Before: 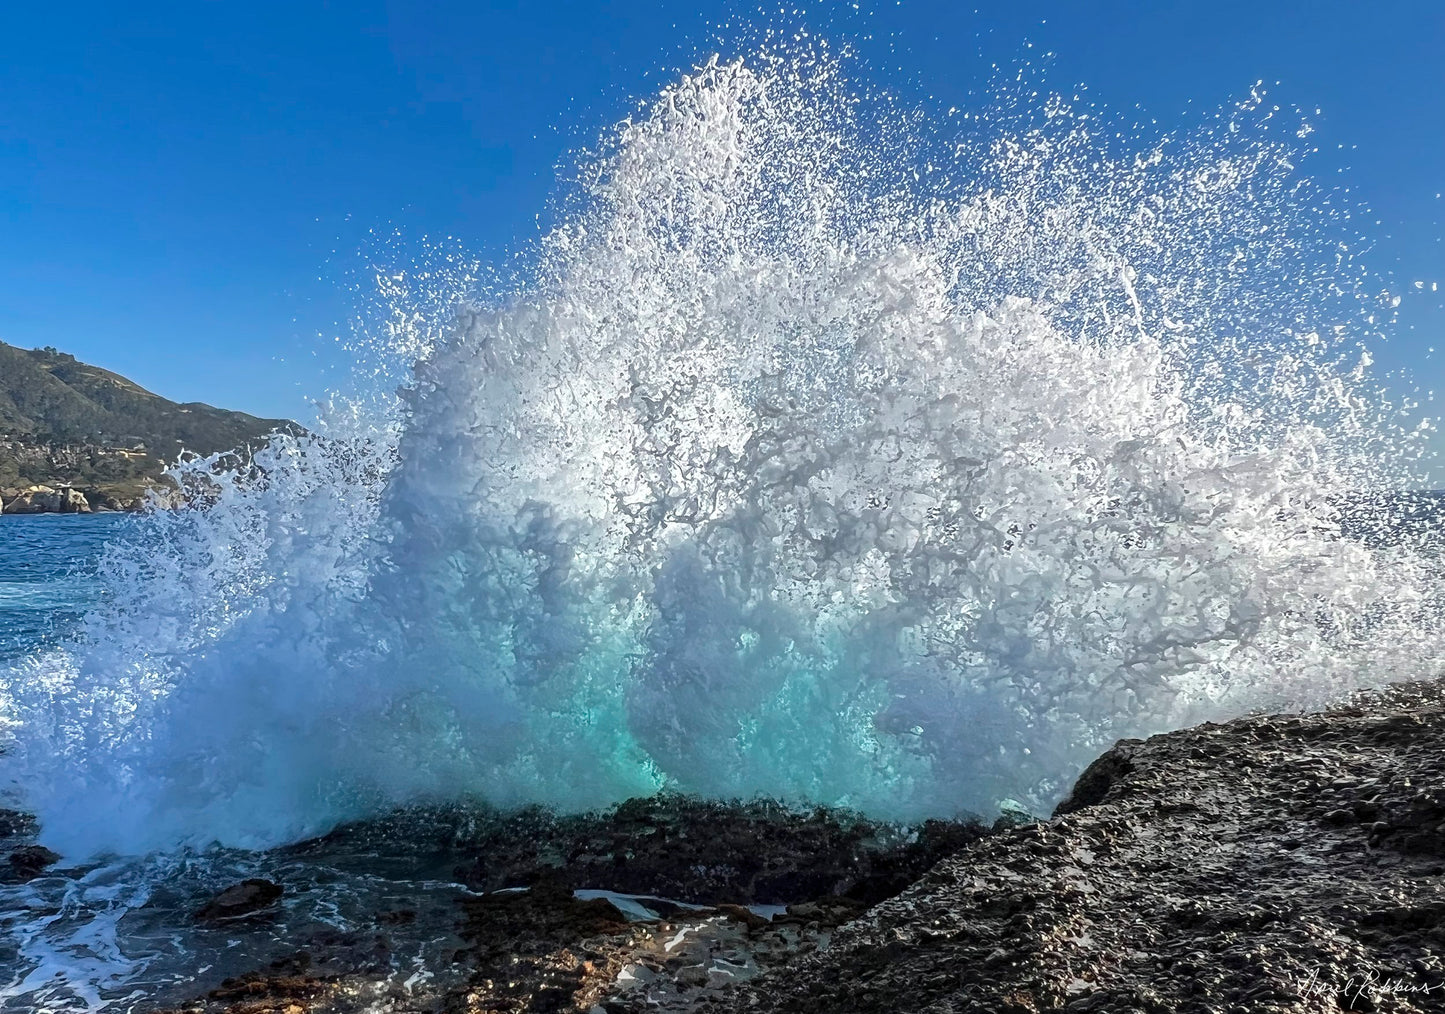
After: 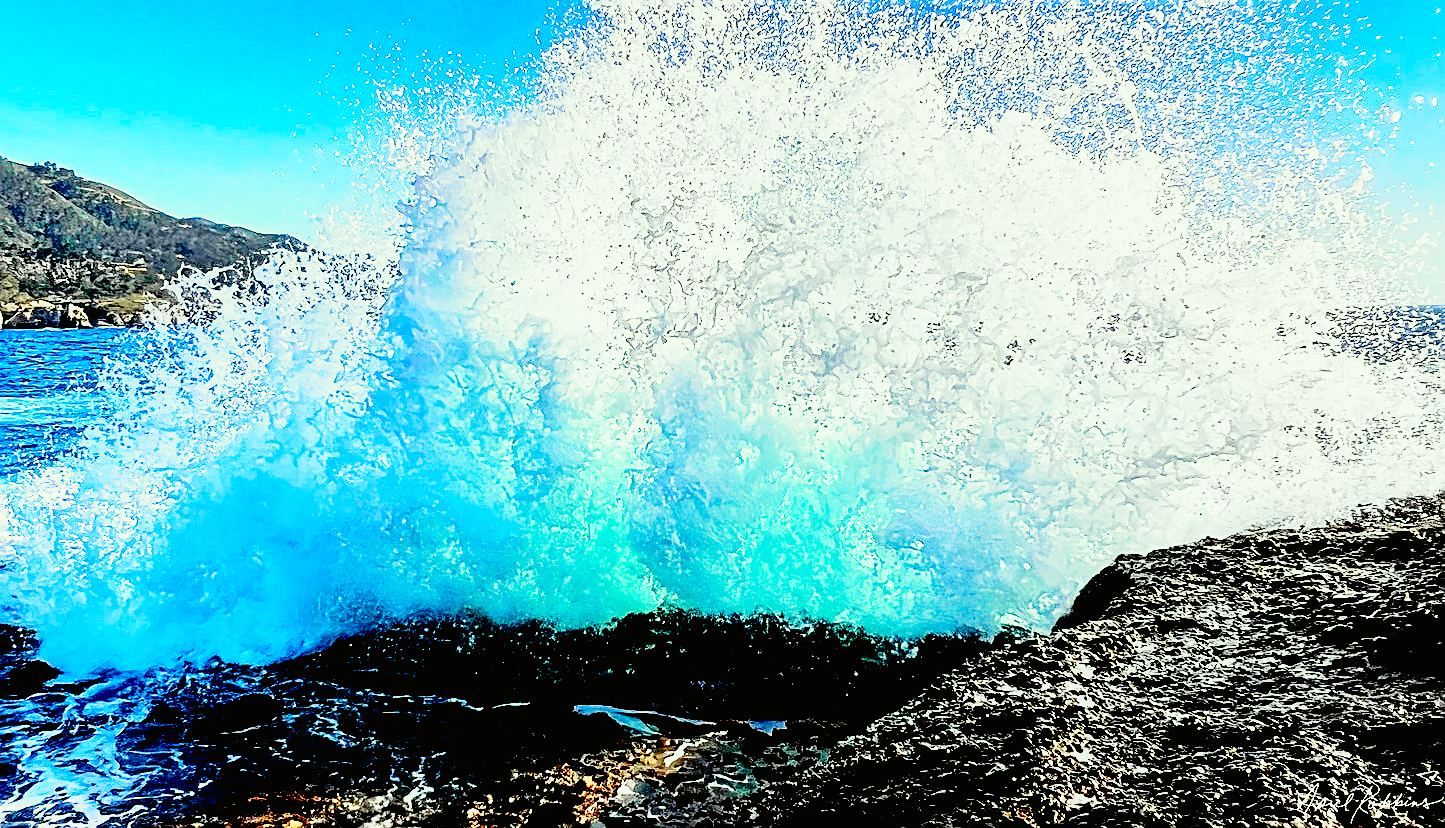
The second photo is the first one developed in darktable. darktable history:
color correction: highlights a* -4.63, highlights b* 5.04, saturation 0.955
tone curve: curves: ch0 [(0, 0.008) (0.107, 0.091) (0.278, 0.351) (0.457, 0.562) (0.628, 0.738) (0.839, 0.909) (0.998, 0.978)]; ch1 [(0, 0) (0.437, 0.408) (0.474, 0.479) (0.502, 0.5) (0.527, 0.519) (0.561, 0.575) (0.608, 0.665) (0.669, 0.748) (0.859, 0.899) (1, 1)]; ch2 [(0, 0) (0.33, 0.301) (0.421, 0.443) (0.473, 0.498) (0.502, 0.504) (0.522, 0.527) (0.549, 0.583) (0.644, 0.703) (1, 1)], color space Lab, independent channels, preserve colors none
exposure: black level correction 0.048, exposure 0.012 EV, compensate highlight preservation false
base curve: curves: ch0 [(0, 0) (0.007, 0.004) (0.027, 0.03) (0.046, 0.07) (0.207, 0.54) (0.442, 0.872) (0.673, 0.972) (1, 1)], preserve colors none
crop and rotate: top 18.274%
sharpen: on, module defaults
